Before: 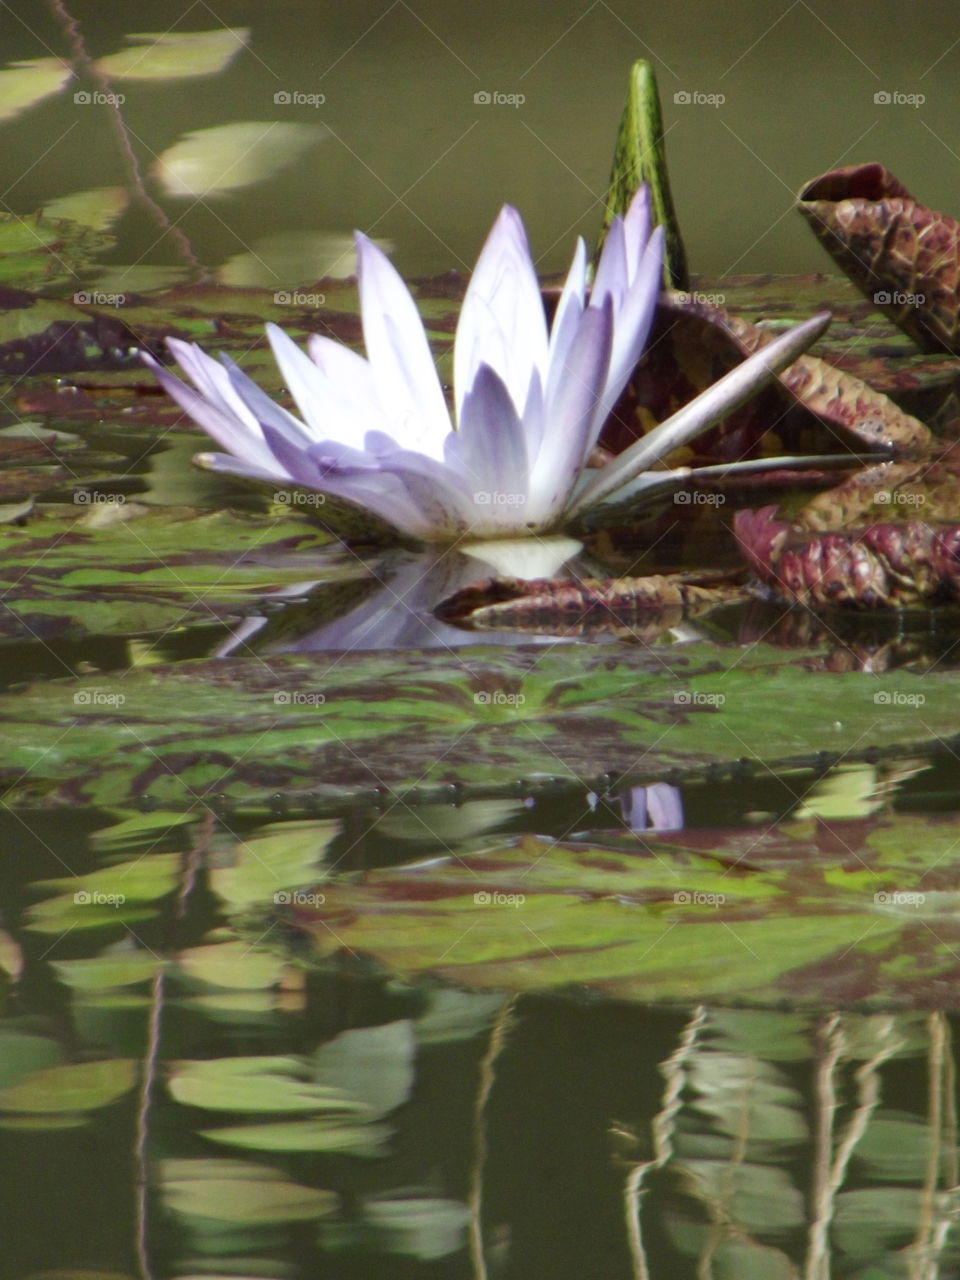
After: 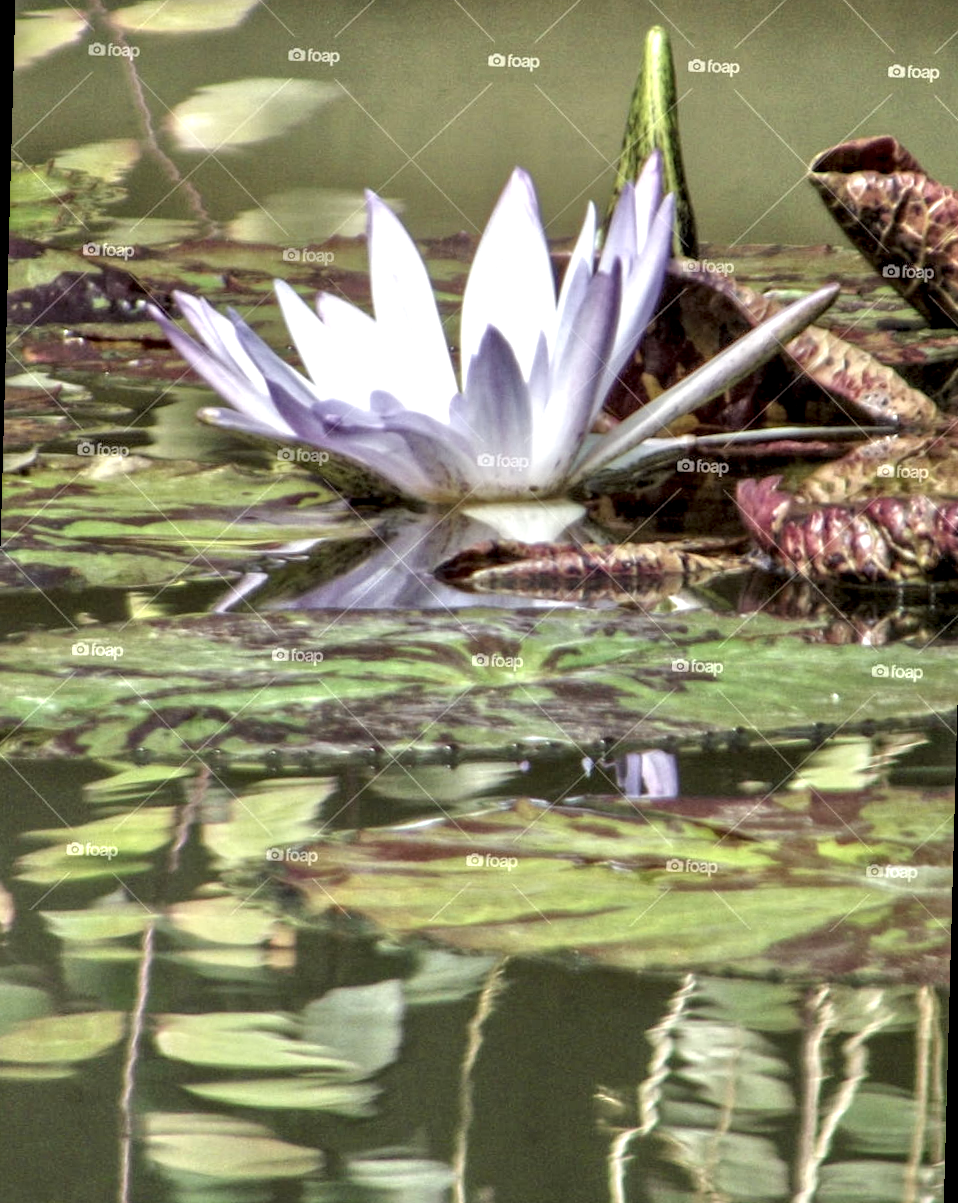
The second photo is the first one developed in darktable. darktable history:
rotate and perspective: rotation 1.57°, crop left 0.018, crop right 0.982, crop top 0.039, crop bottom 0.961
color correction: saturation 0.8
tone equalizer: -7 EV 0.15 EV, -6 EV 0.6 EV, -5 EV 1.15 EV, -4 EV 1.33 EV, -3 EV 1.15 EV, -2 EV 0.6 EV, -1 EV 0.15 EV, mask exposure compensation -0.5 EV
local contrast: highlights 12%, shadows 38%, detail 183%, midtone range 0.471
